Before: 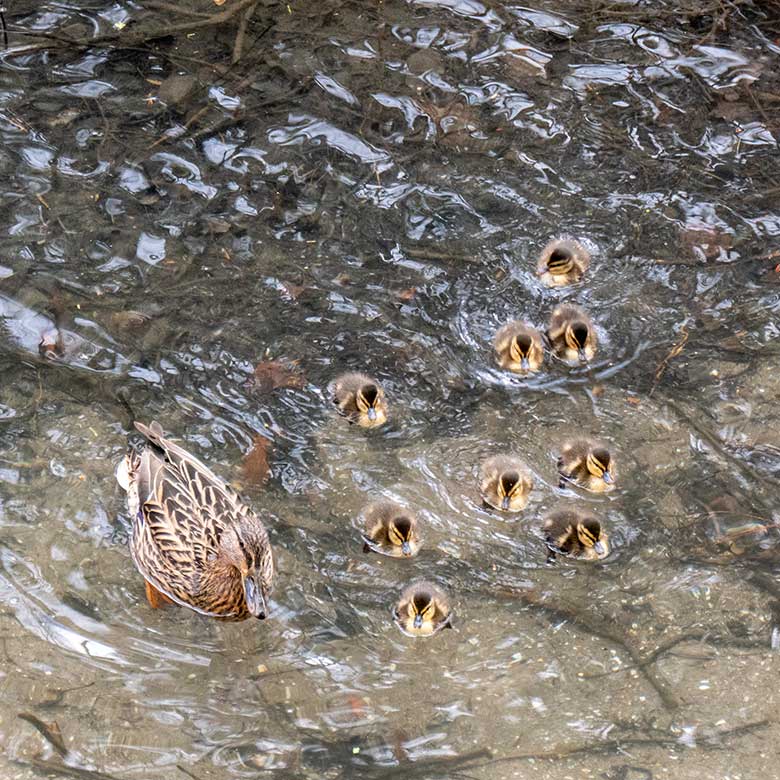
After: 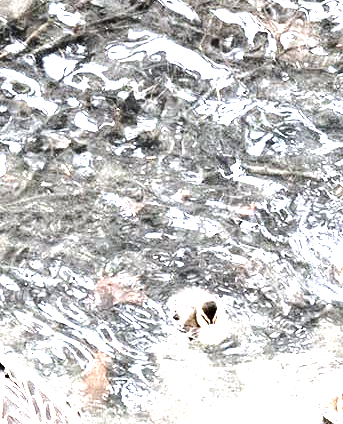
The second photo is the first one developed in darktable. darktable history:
color correction: highlights b* -0.061, saturation 0.551
crop: left 20.585%, top 10.87%, right 35.388%, bottom 34.744%
exposure: black level correction 0, exposure 1.748 EV, compensate exposure bias true, compensate highlight preservation false
color balance rgb: shadows lift › hue 87.43°, highlights gain › luminance 16.414%, highlights gain › chroma 2.968%, highlights gain › hue 261.14°, perceptual saturation grading › global saturation 20%, perceptual saturation grading › highlights -25.247%, perceptual saturation grading › shadows 50.068%, perceptual brilliance grading › highlights 17.482%, perceptual brilliance grading › mid-tones 30.85%, perceptual brilliance grading › shadows -31.362%, global vibrance -23.816%
